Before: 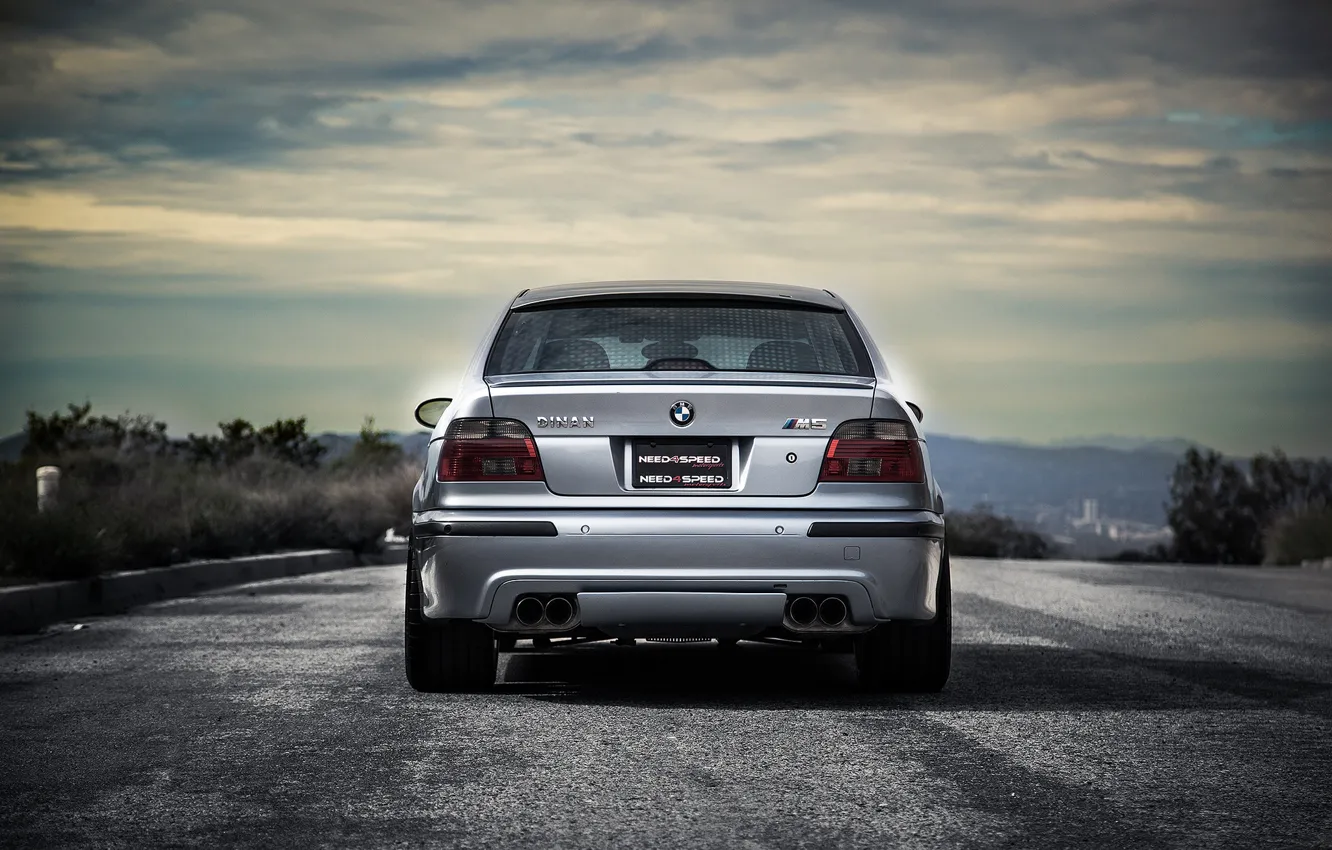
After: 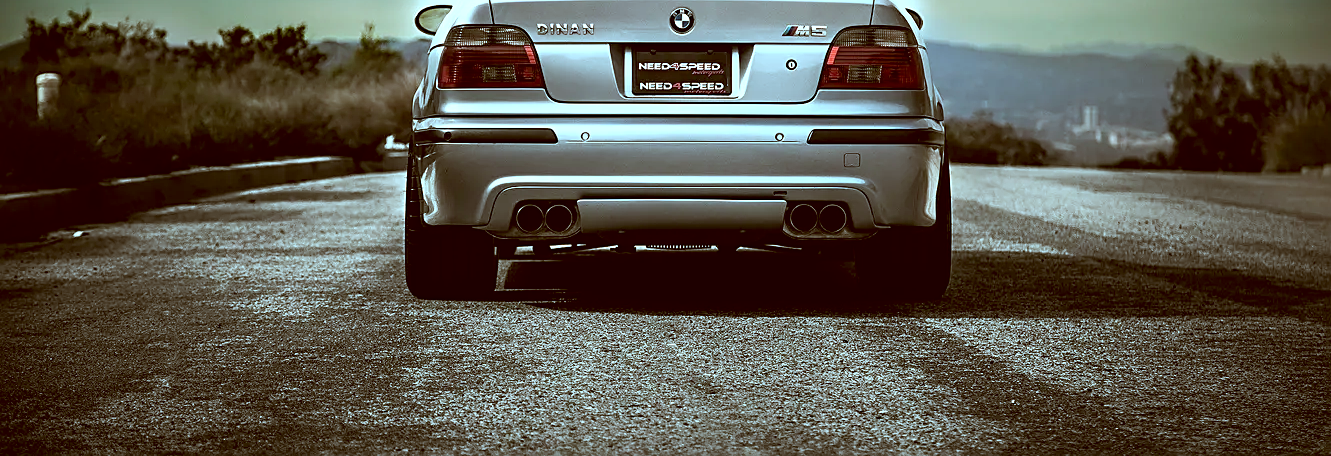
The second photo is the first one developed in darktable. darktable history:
sharpen: on, module defaults
exposure: black level correction 0.003, exposure 0.383 EV, compensate highlight preservation false
color correction: highlights a* -14.62, highlights b* -16.22, shadows a* 10.12, shadows b* 29.4
crop and rotate: top 46.237%
